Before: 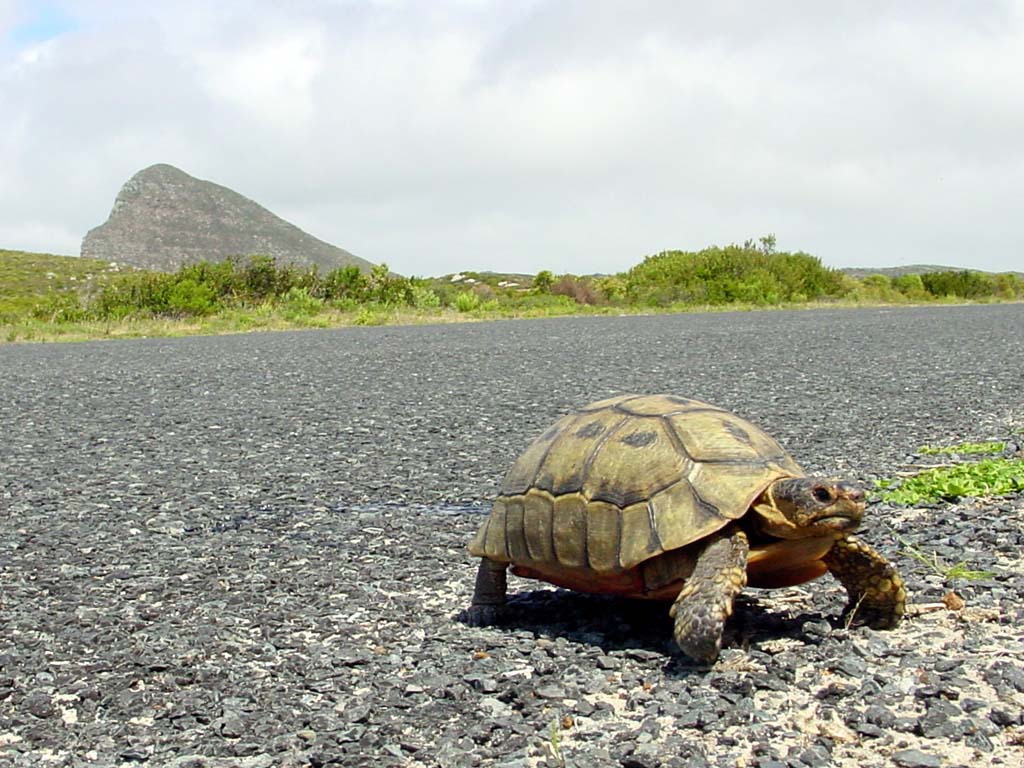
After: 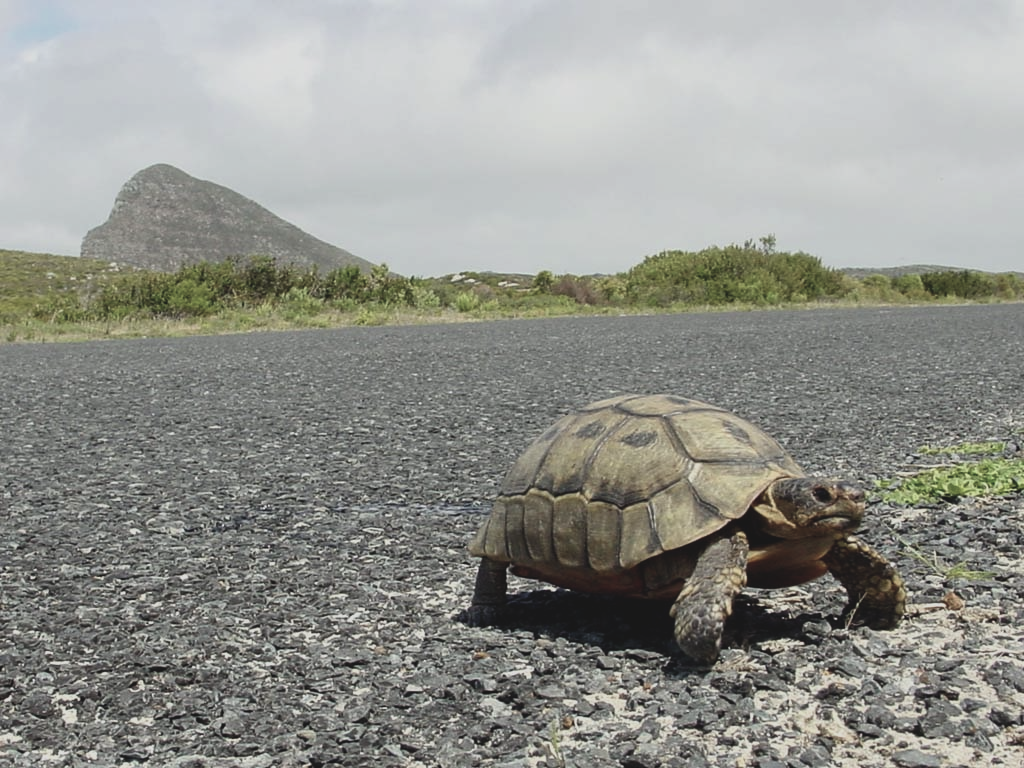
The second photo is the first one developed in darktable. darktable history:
exposure: black level correction -0.015, exposure -0.534 EV, compensate highlight preservation false
contrast brightness saturation: contrast 0.096, saturation -0.38
